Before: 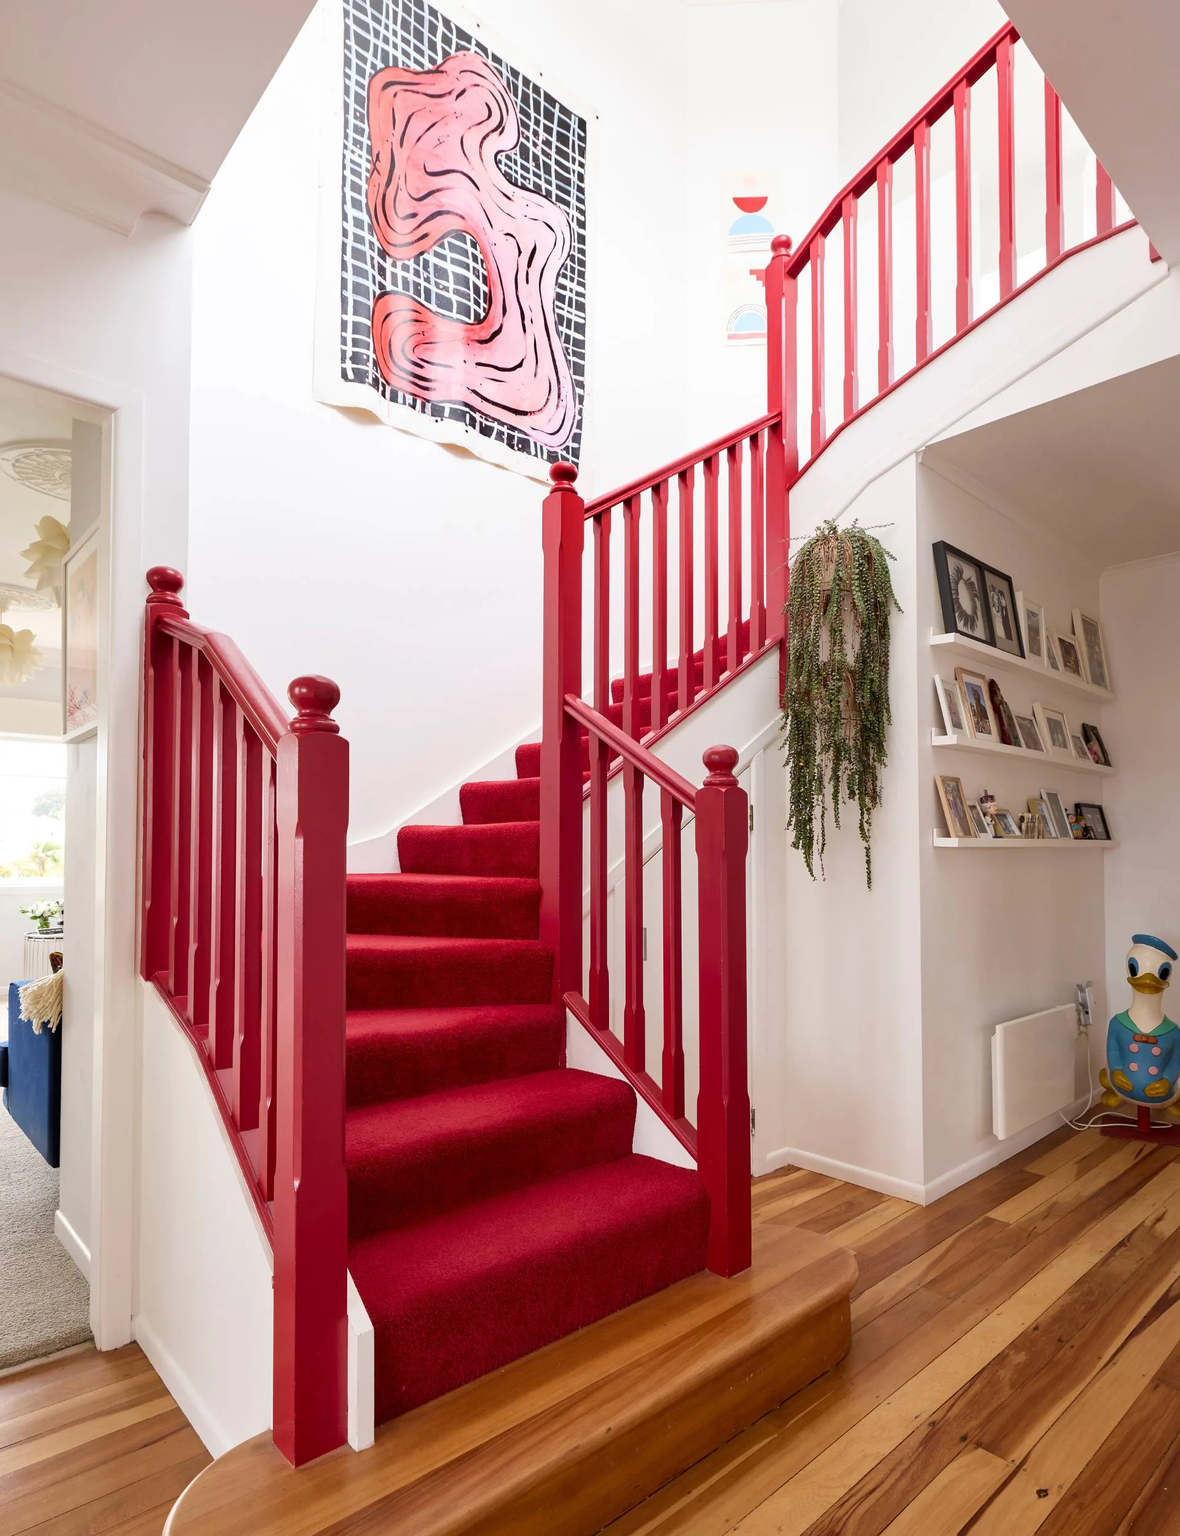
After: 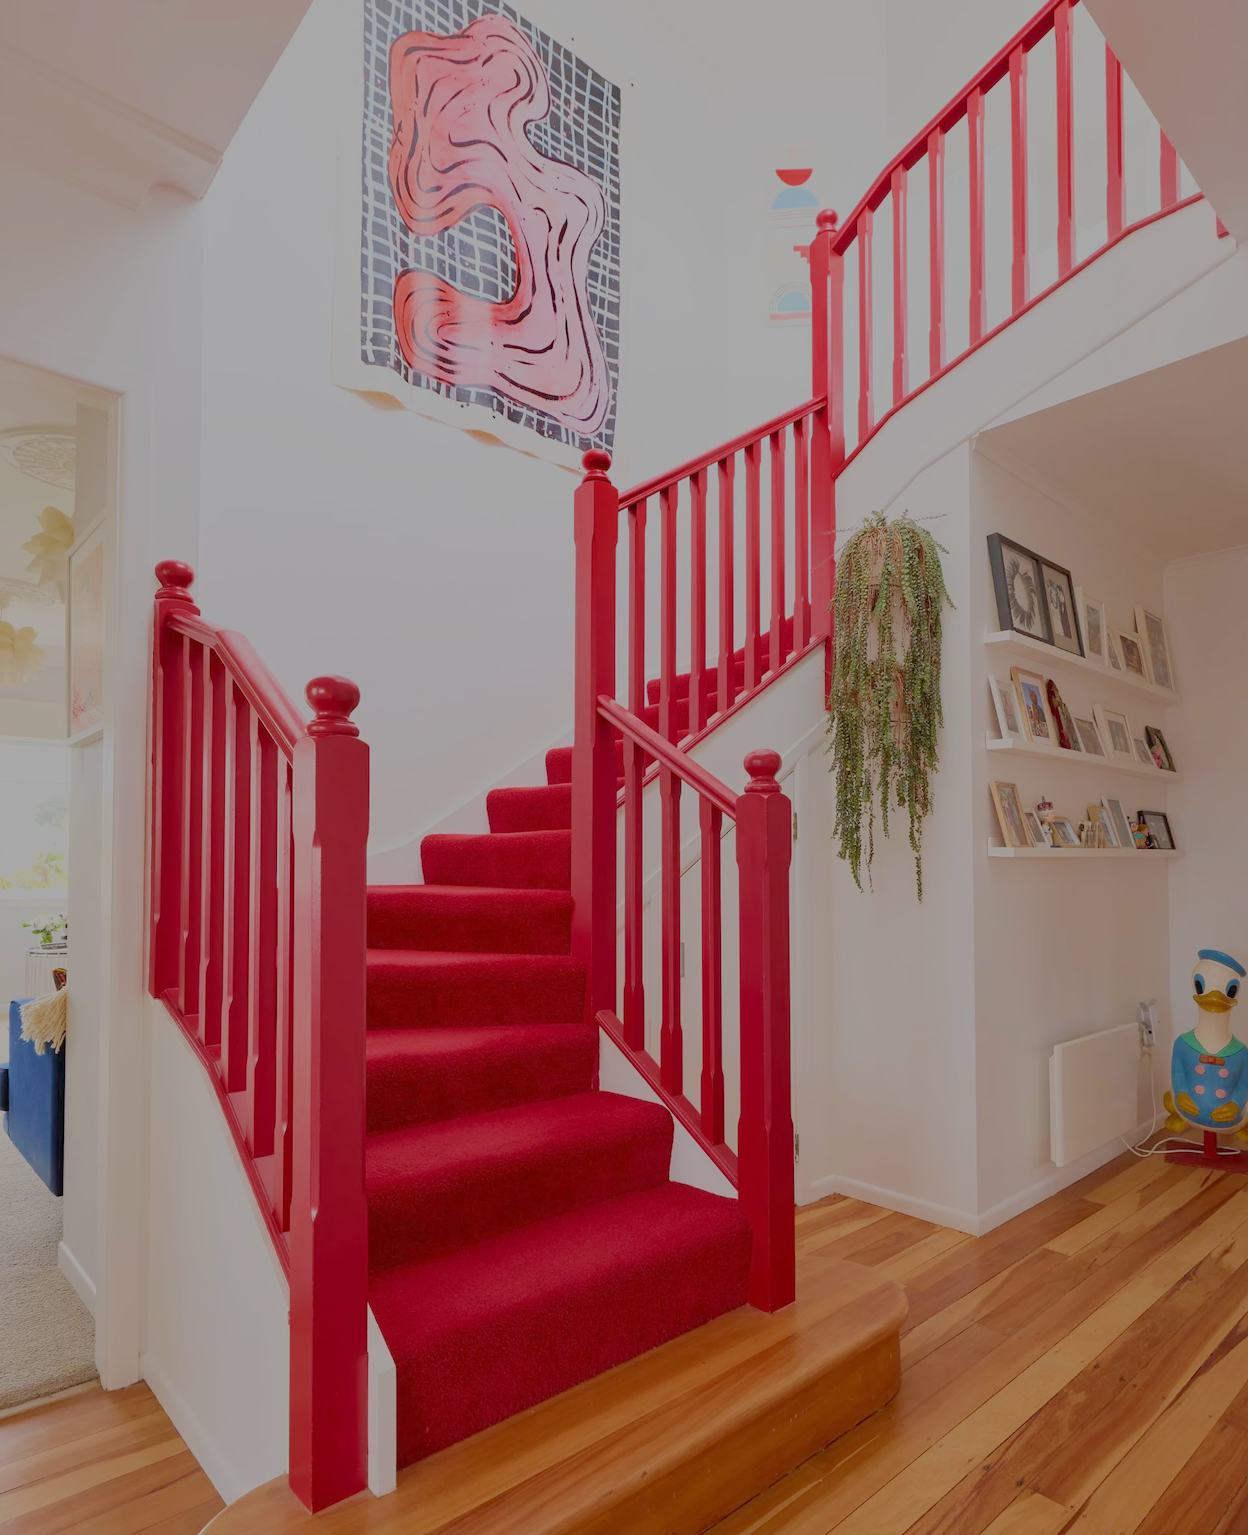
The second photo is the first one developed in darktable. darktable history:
crop and rotate: top 2.479%, bottom 3.018%
filmic rgb: black relative exposure -16 EV, white relative exposure 8 EV, threshold 3 EV, hardness 4.17, latitude 50%, contrast 0.5, color science v5 (2021), contrast in shadows safe, contrast in highlights safe, enable highlight reconstruction true
